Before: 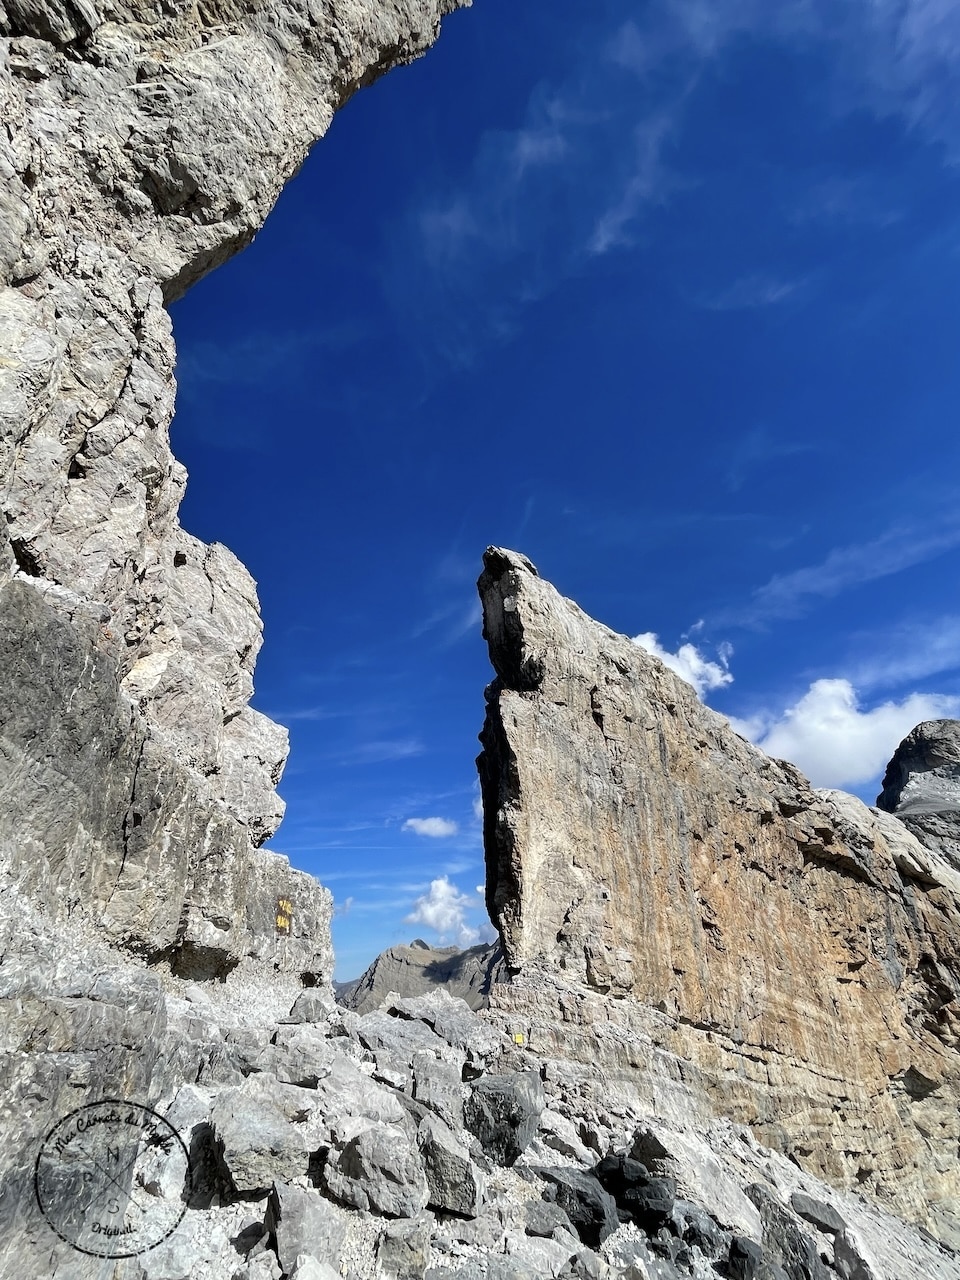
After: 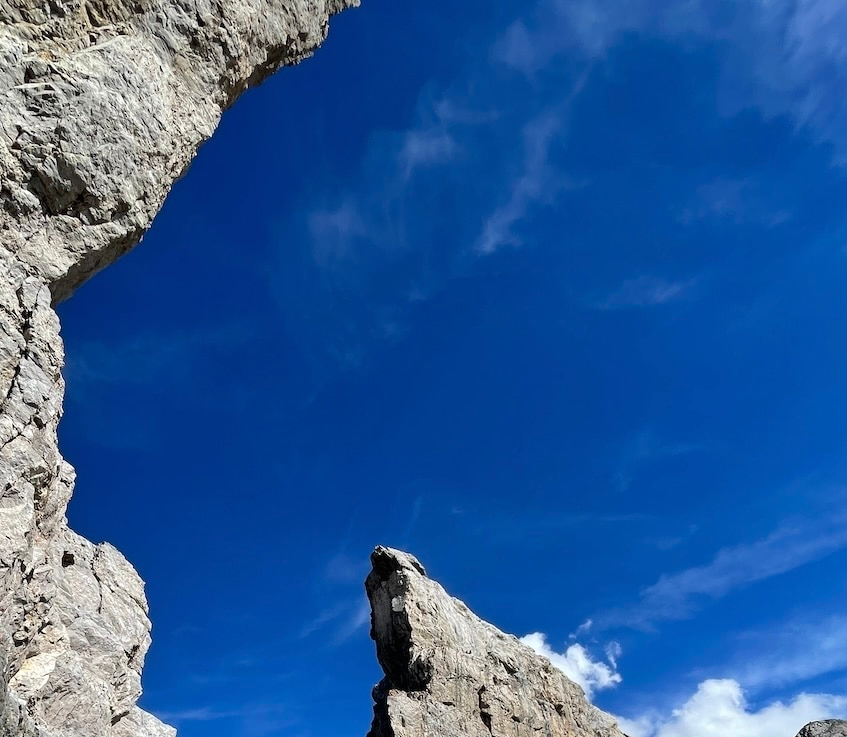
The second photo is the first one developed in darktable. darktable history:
crop and rotate: left 11.758%, bottom 42.417%
